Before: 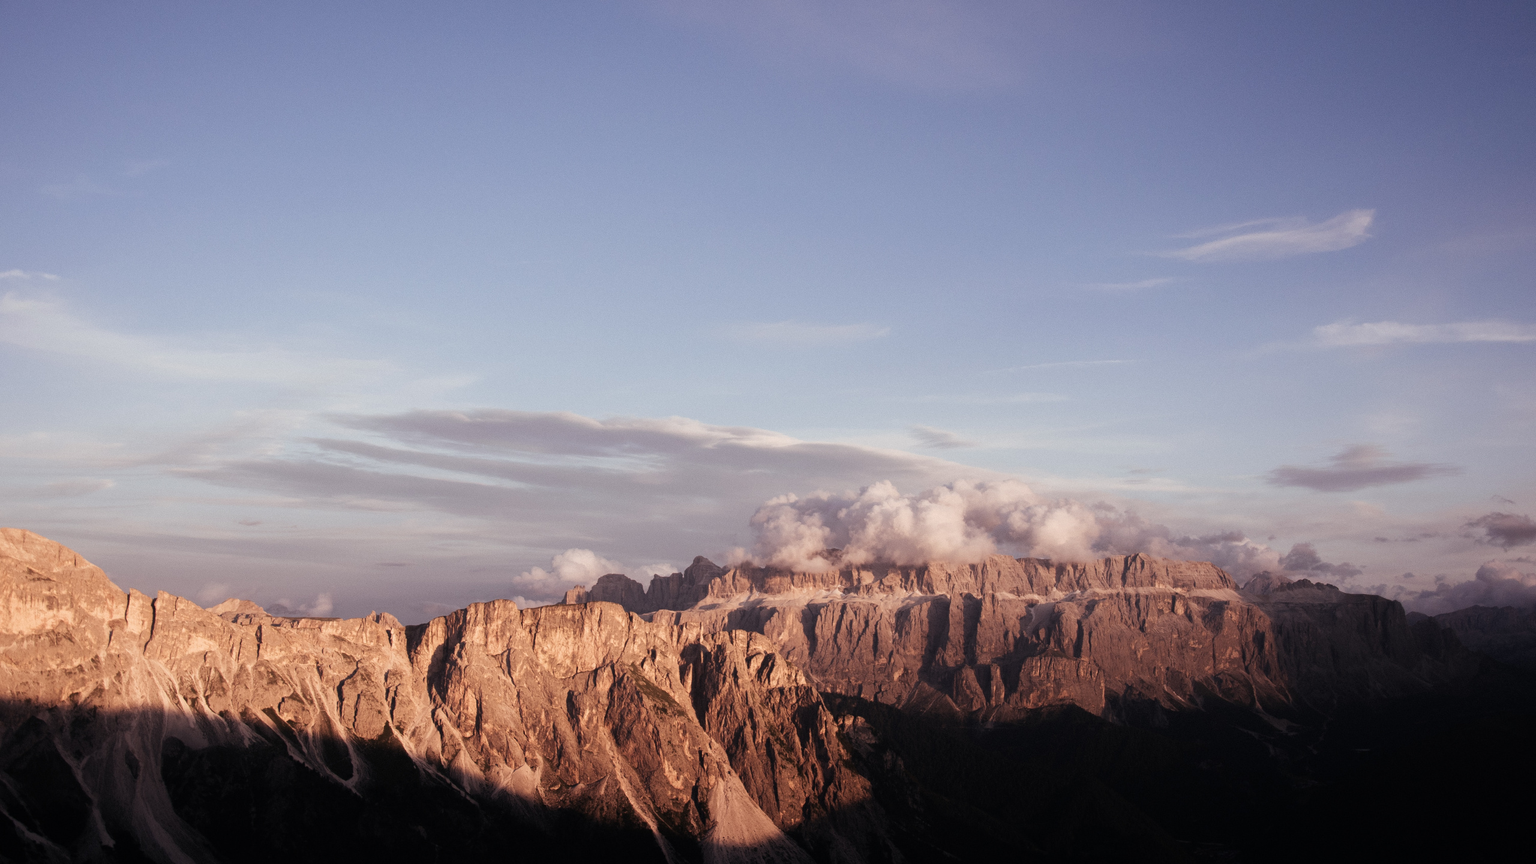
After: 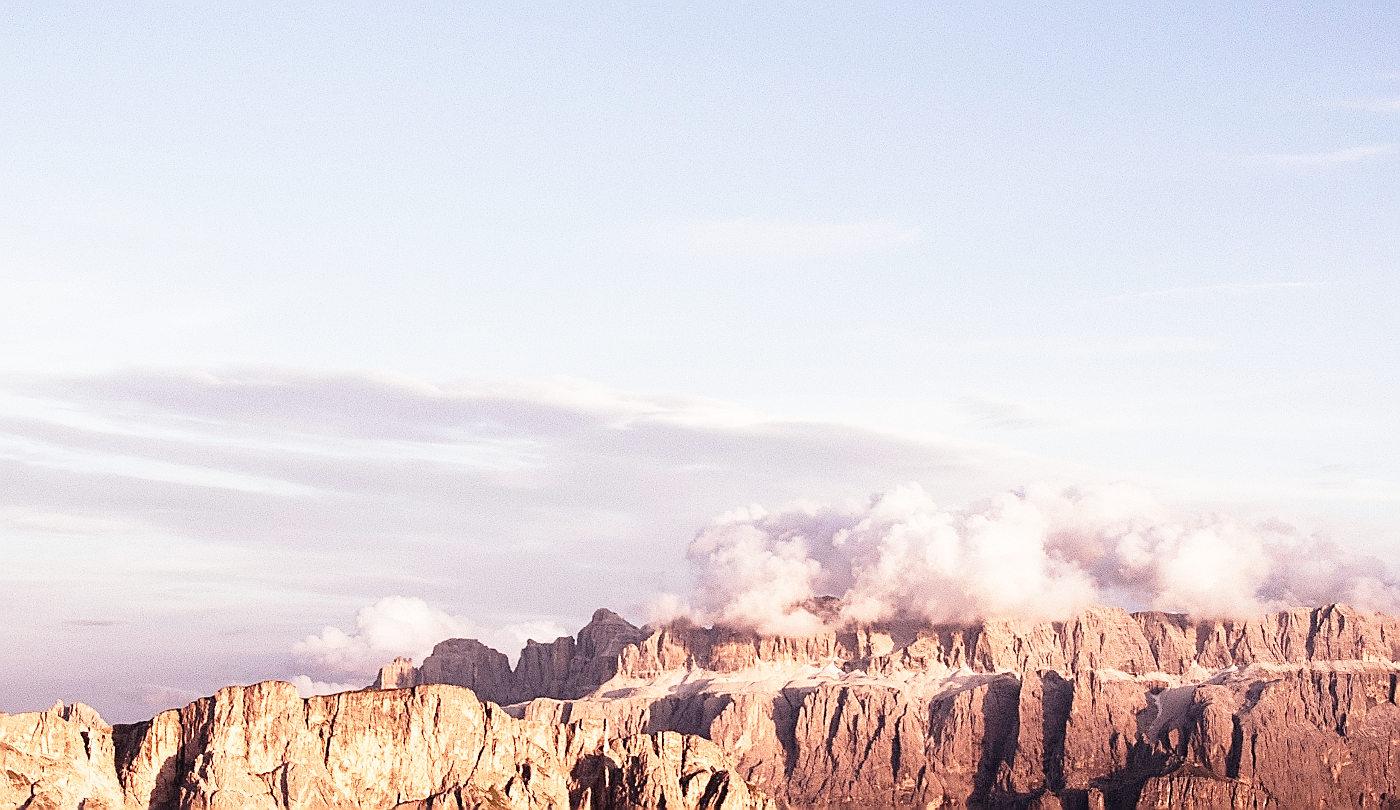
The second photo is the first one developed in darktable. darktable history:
base curve: curves: ch0 [(0, 0) (0.012, 0.01) (0.073, 0.168) (0.31, 0.711) (0.645, 0.957) (1, 1)], exposure shift 0.01, preserve colors none
sharpen: radius 1.371, amount 1.265, threshold 0.603
crop and rotate: left 22.021%, top 22.1%, right 23.266%, bottom 21.639%
